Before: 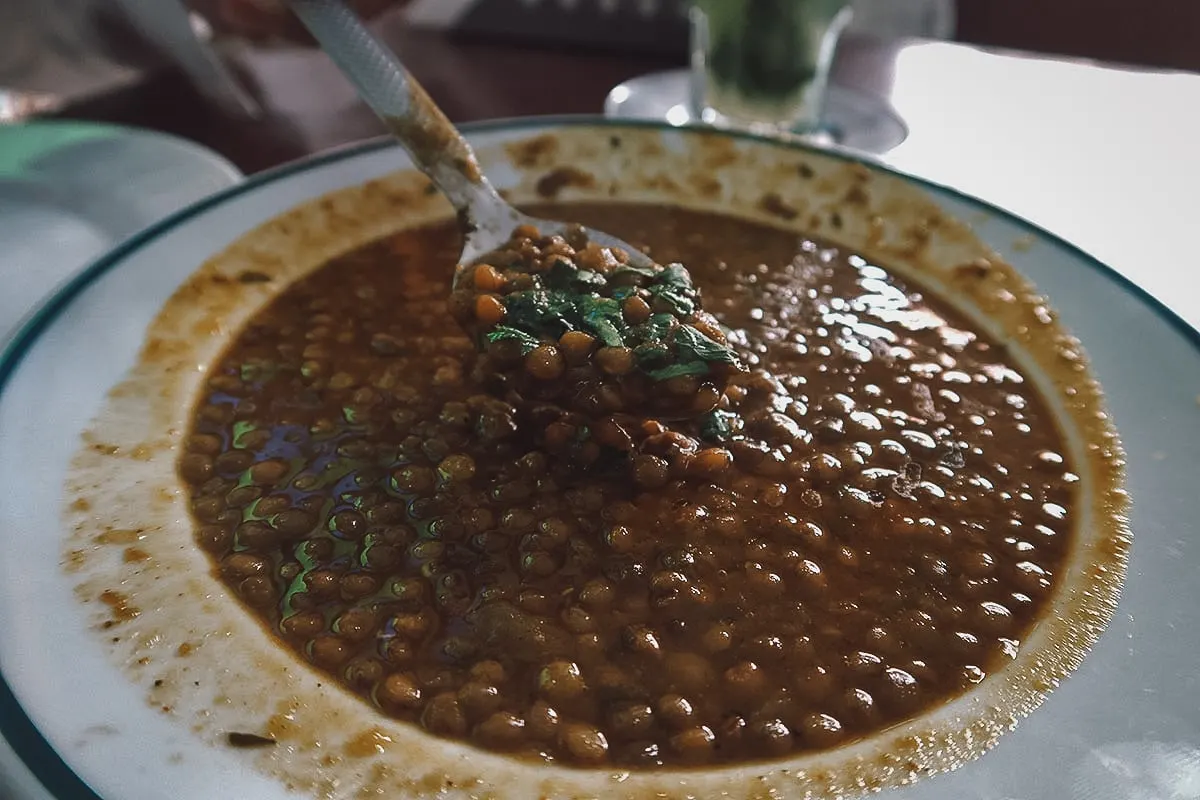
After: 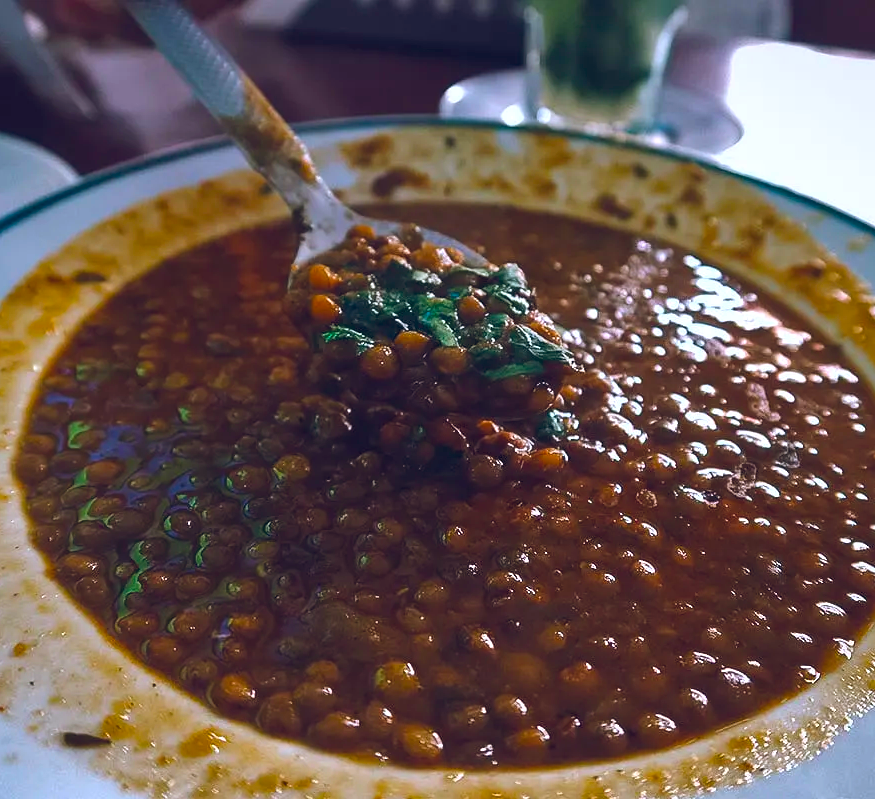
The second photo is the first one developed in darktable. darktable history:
color calibration: illuminant as shot in camera, x 0.358, y 0.373, temperature 4628.91 K
color balance rgb: global offset › chroma 0.151%, global offset › hue 253.88°, perceptual saturation grading › global saturation 31.018%, perceptual brilliance grading › highlights 7.678%, perceptual brilliance grading › mid-tones 3.043%, perceptual brilliance grading › shadows 1.914%, global vibrance 50.491%
crop: left 13.771%, right 13.279%
